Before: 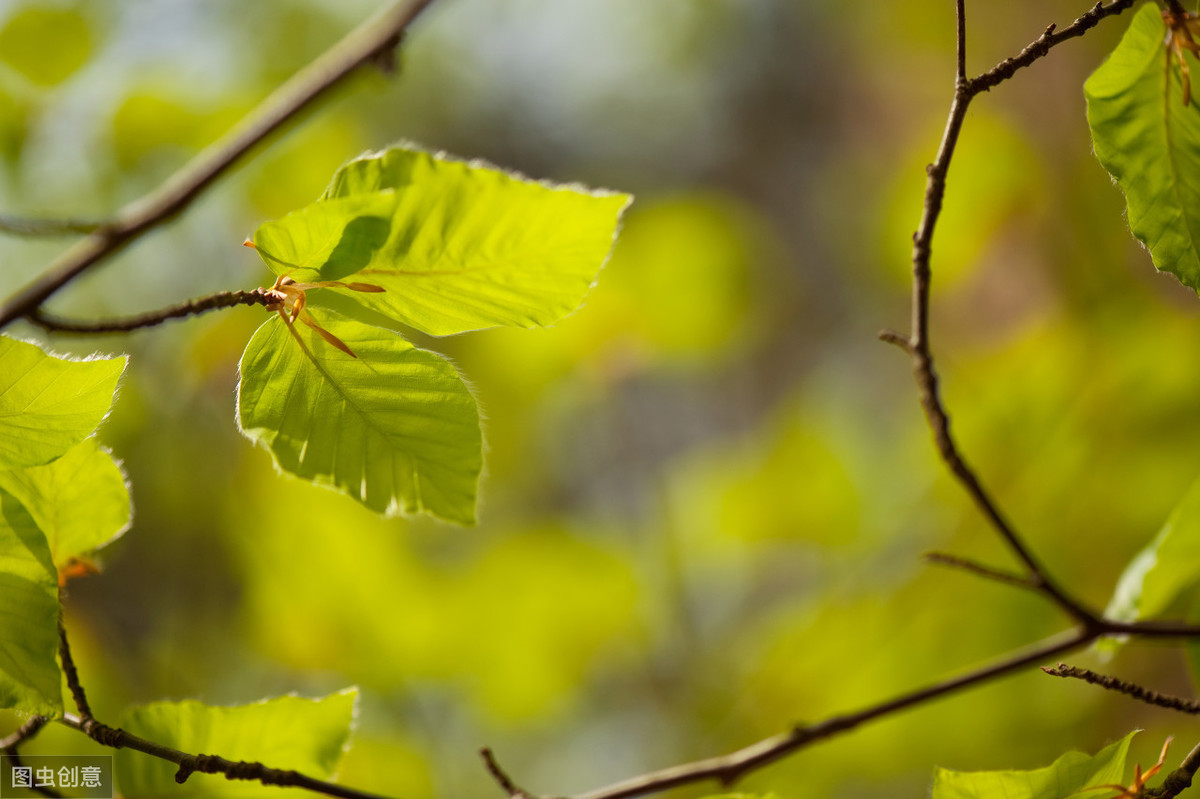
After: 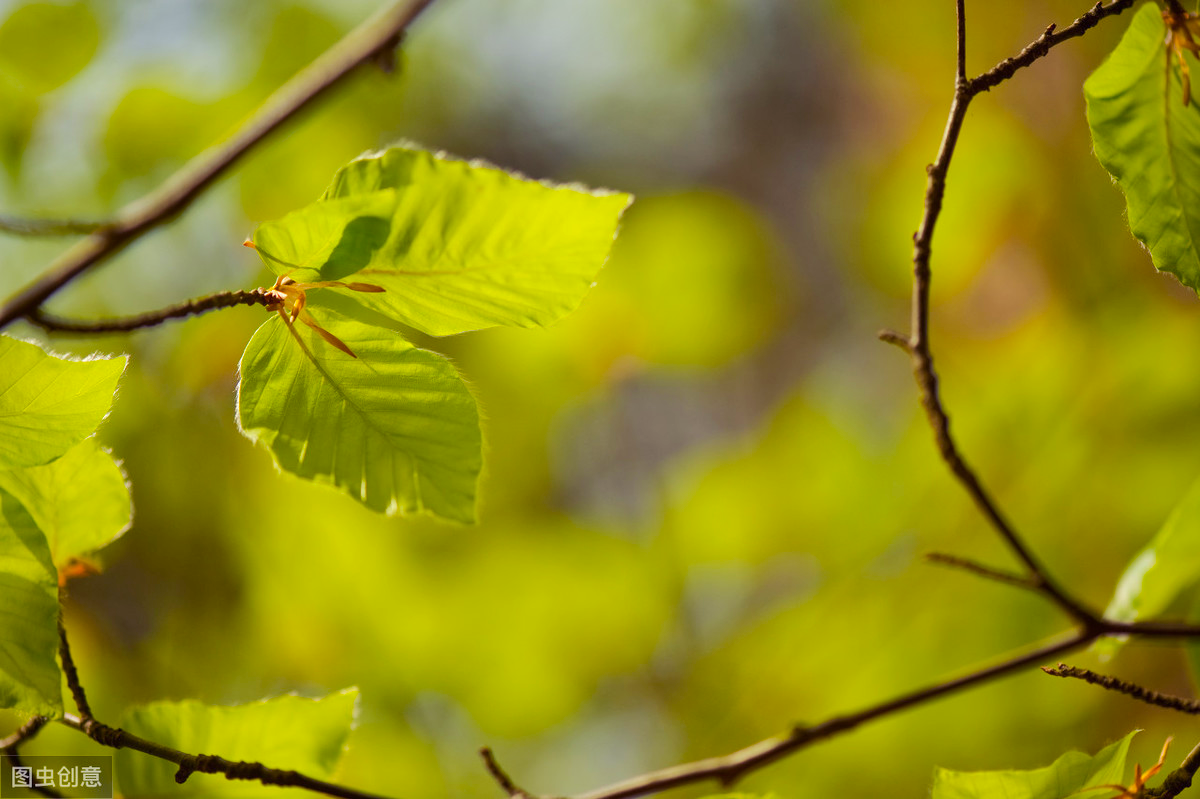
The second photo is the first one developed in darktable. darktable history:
color balance rgb: shadows lift › luminance -21.884%, shadows lift › chroma 9.091%, shadows lift › hue 282.3°, perceptual saturation grading › global saturation -3.226%, perceptual saturation grading › shadows -1.706%, perceptual brilliance grading › mid-tones 9.996%, perceptual brilliance grading › shadows 14.258%, global vibrance 41.252%
shadows and highlights: soften with gaussian
